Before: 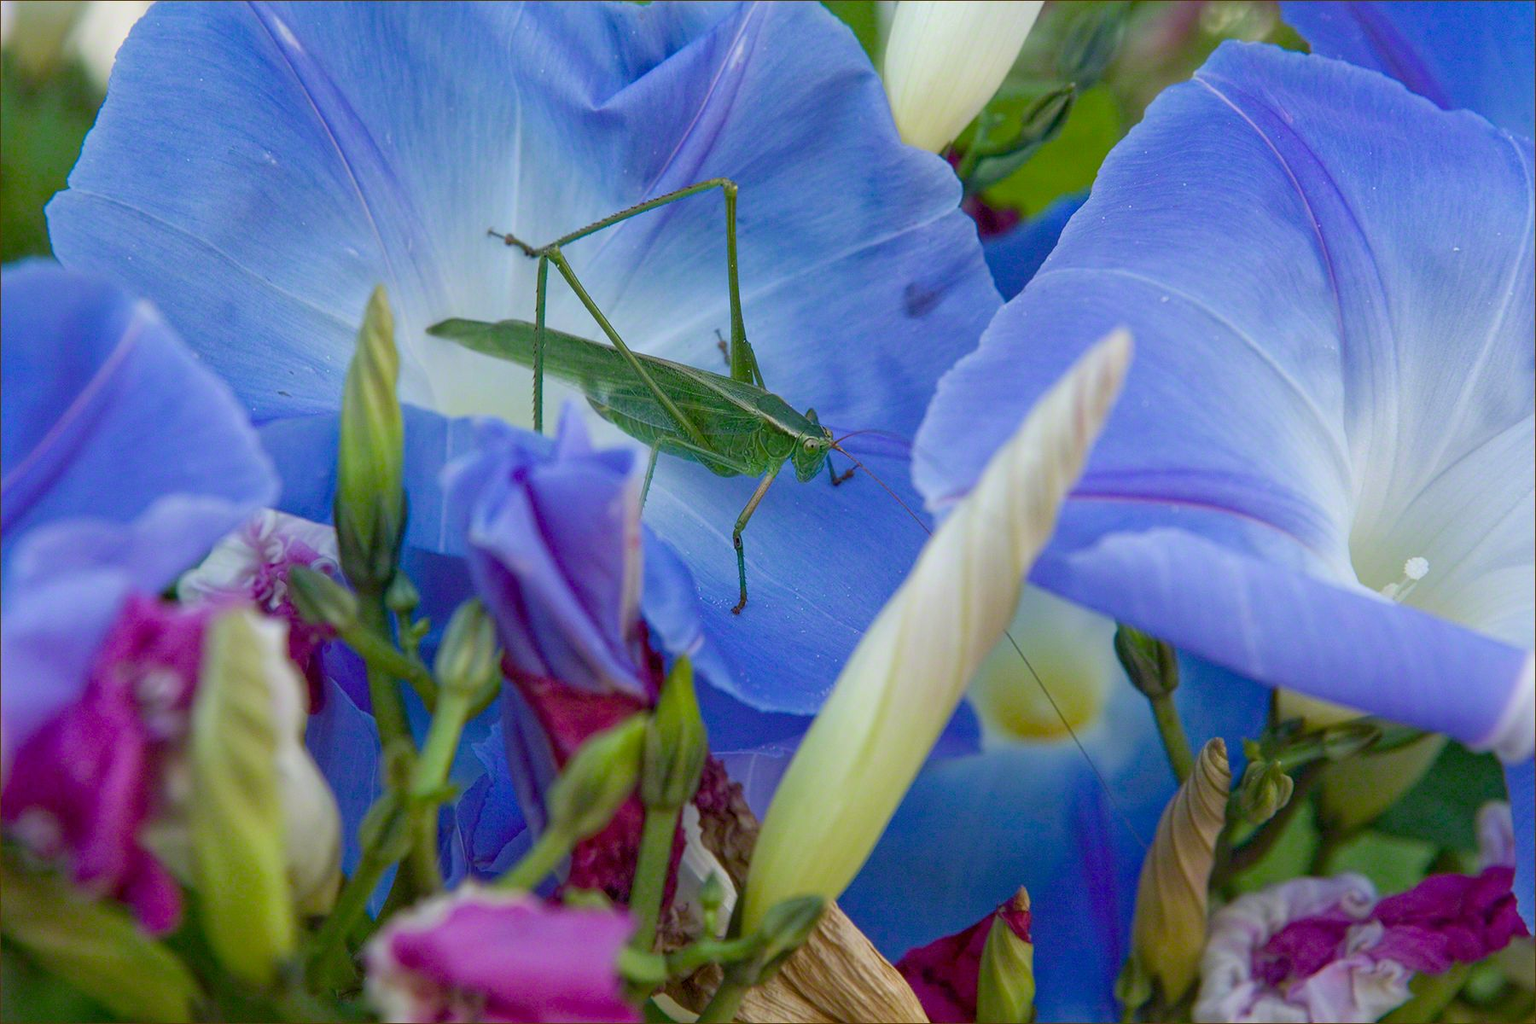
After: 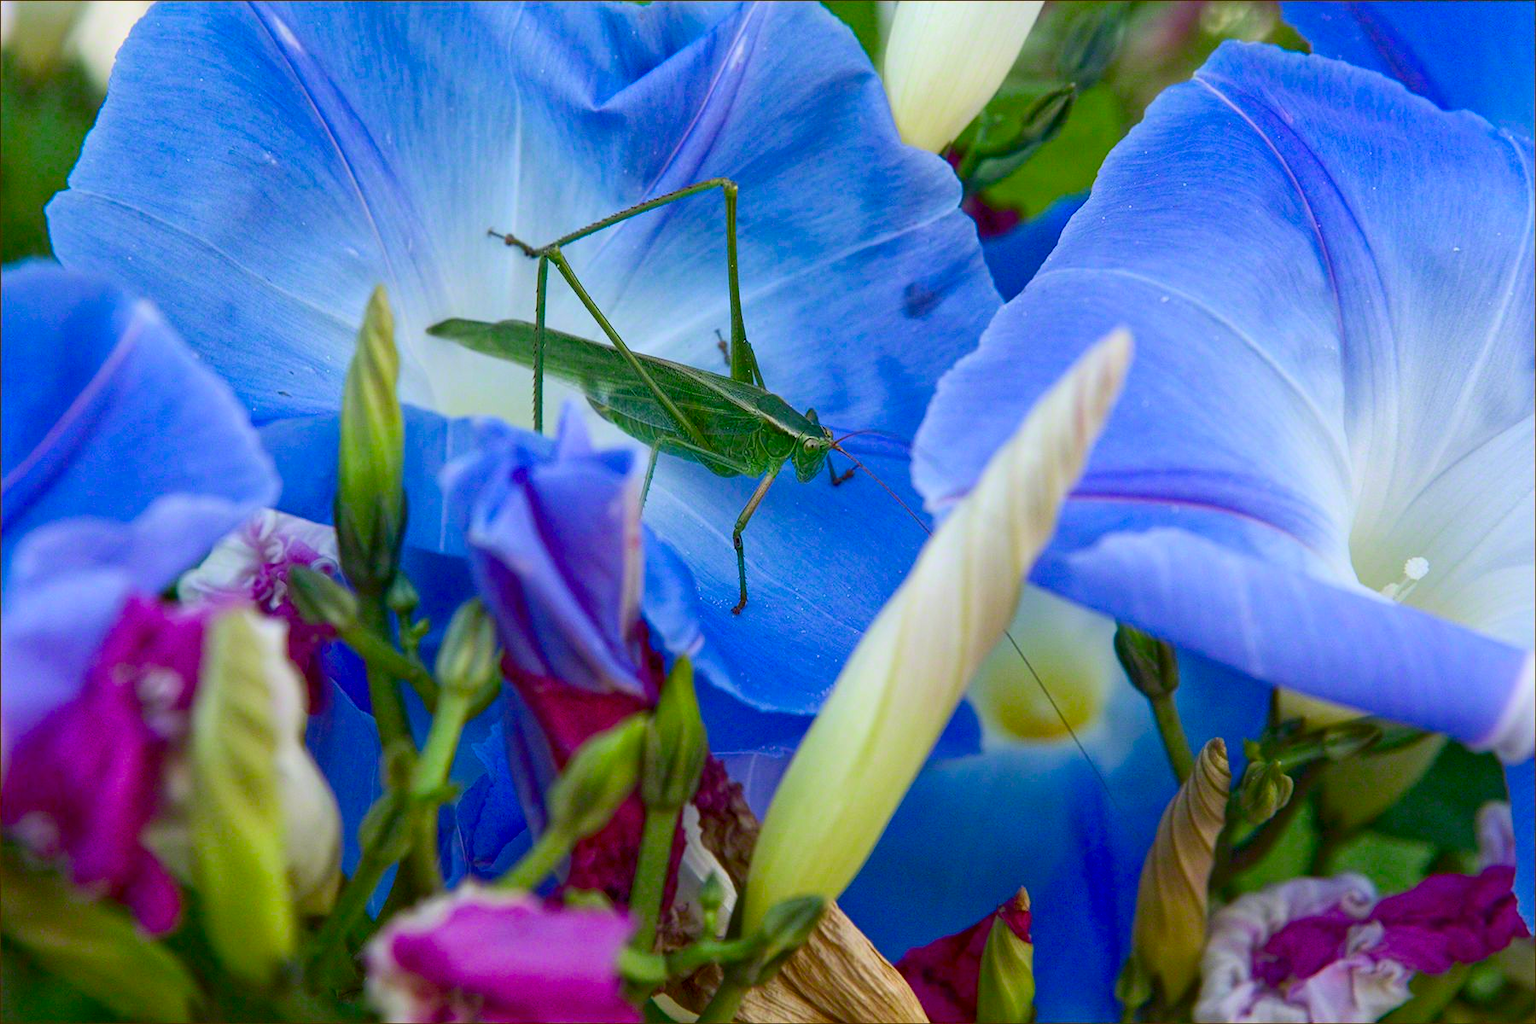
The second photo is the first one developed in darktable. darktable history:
contrast brightness saturation: contrast 0.184, saturation 0.304
